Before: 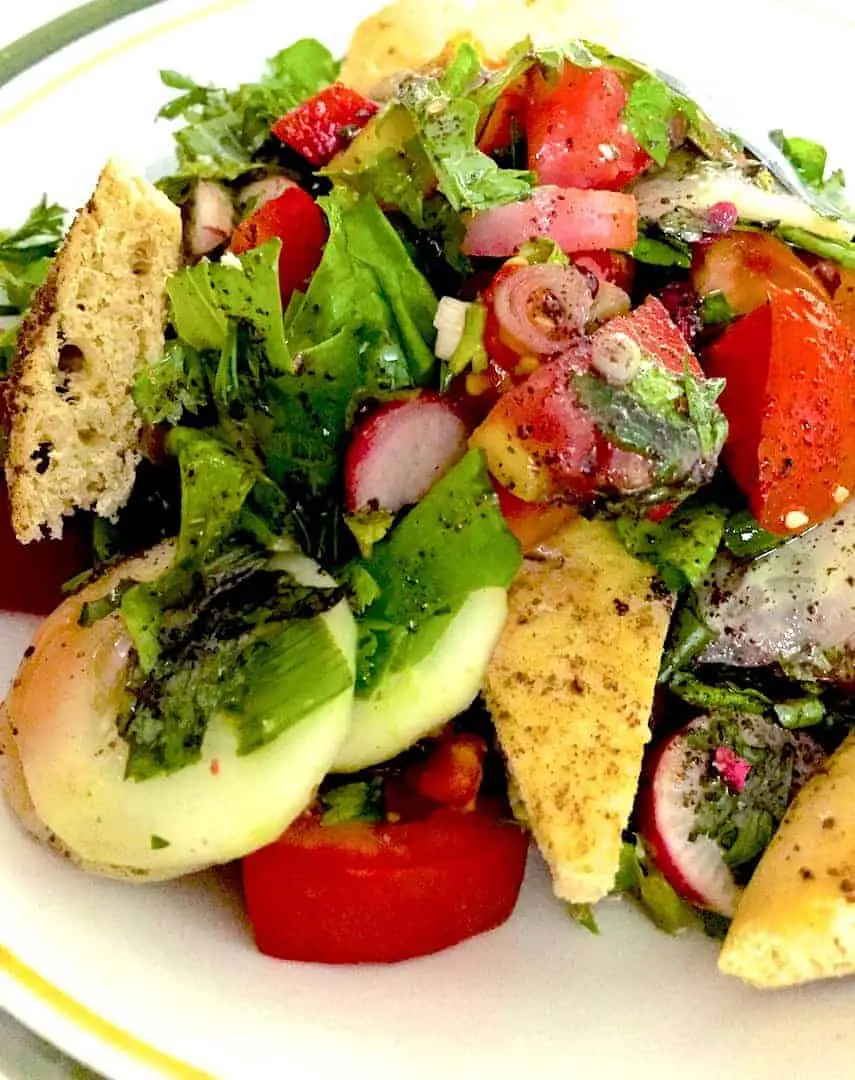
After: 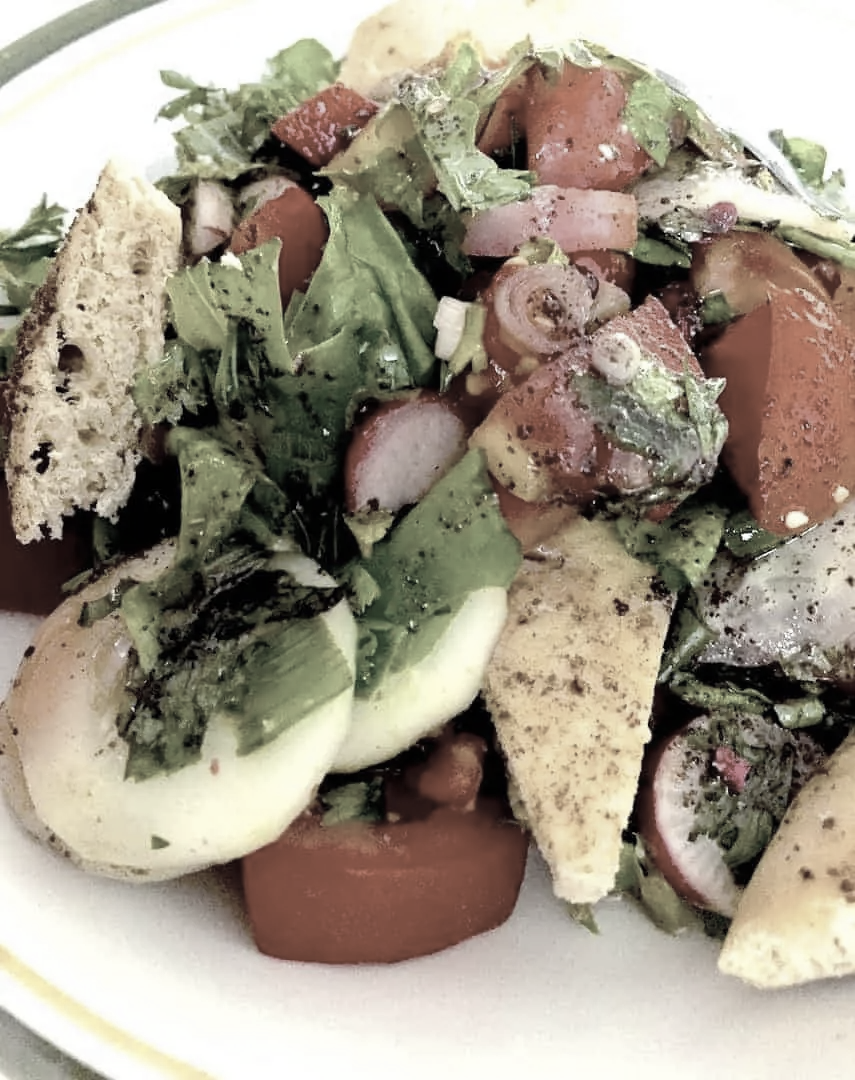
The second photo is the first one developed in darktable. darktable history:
color correction: saturation 0.3
